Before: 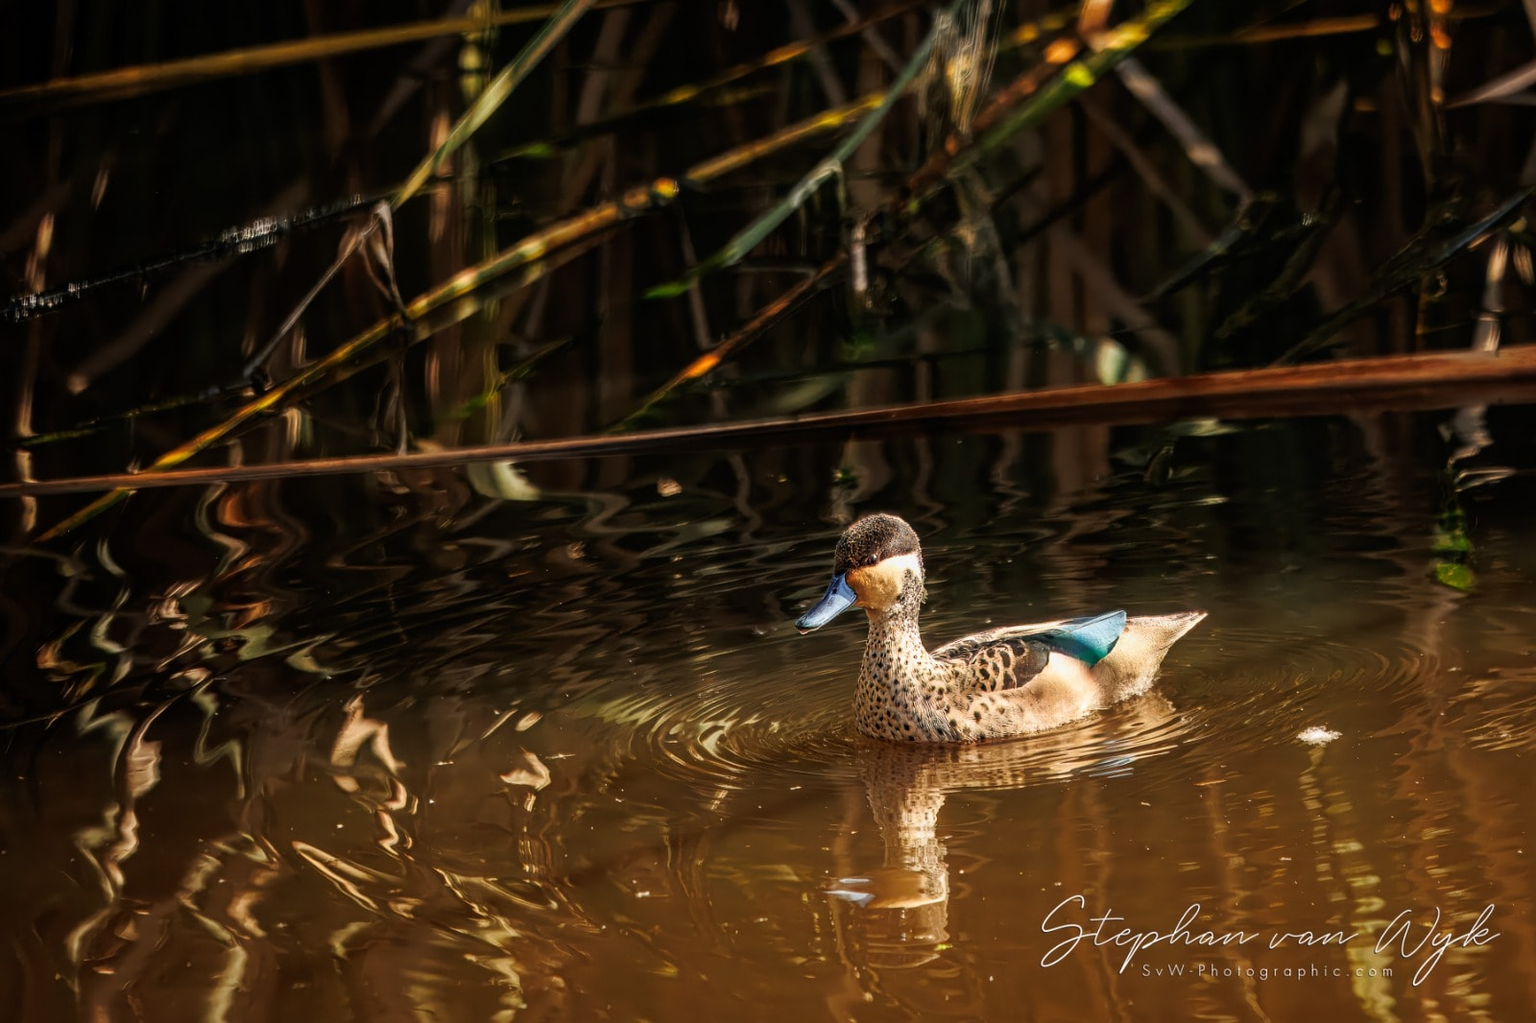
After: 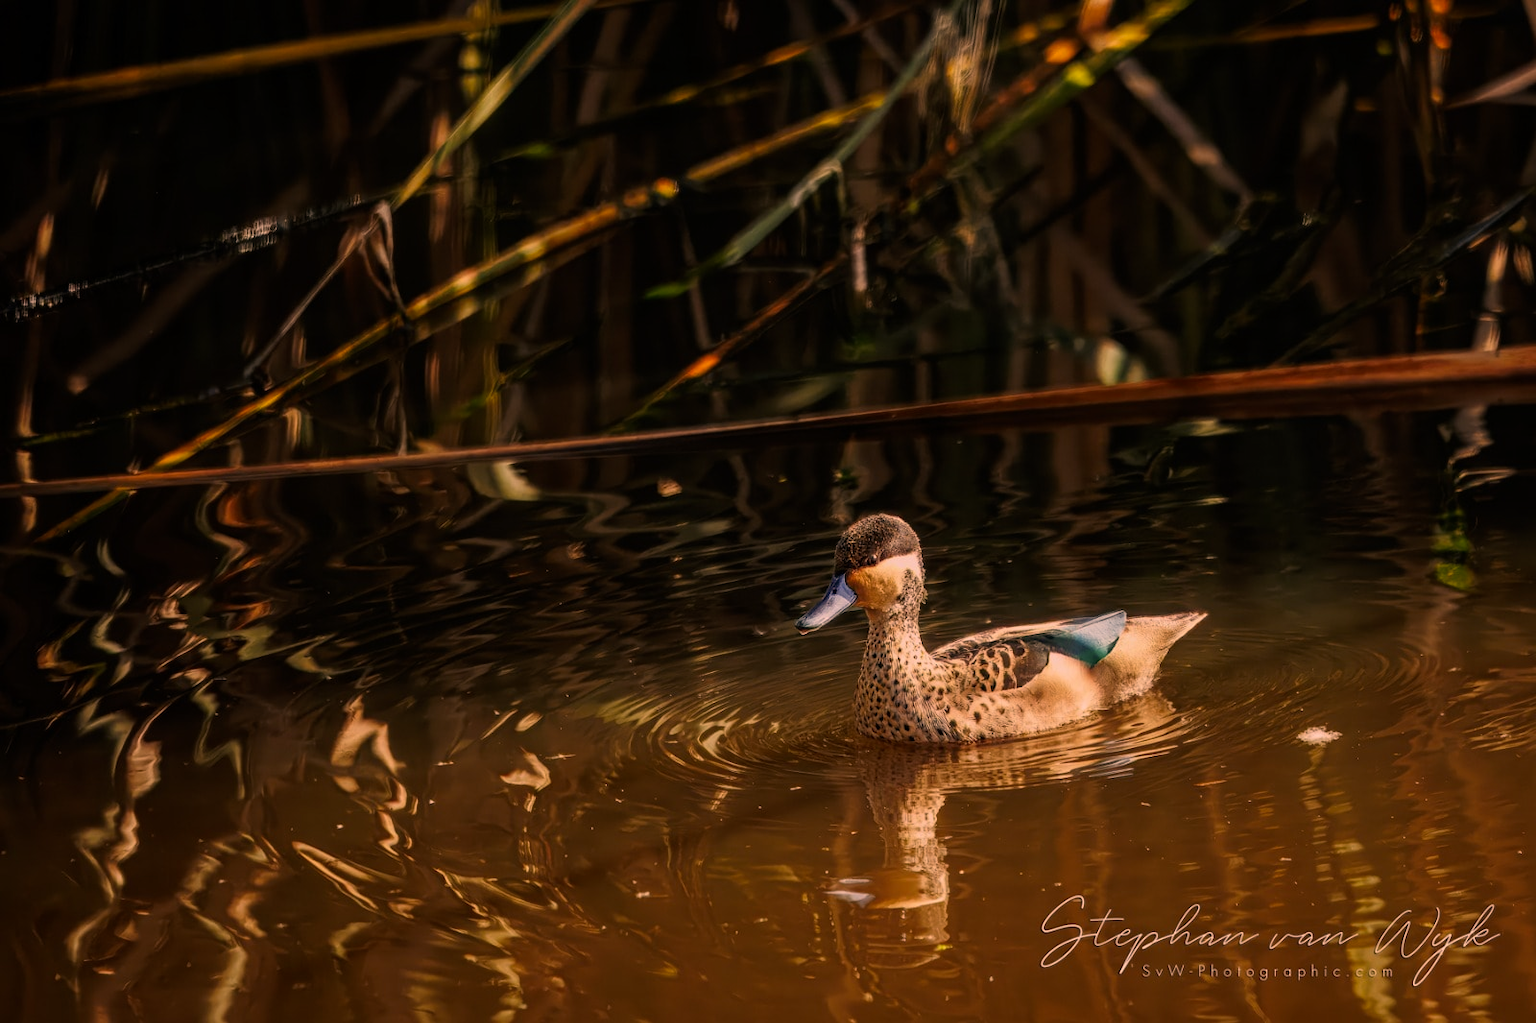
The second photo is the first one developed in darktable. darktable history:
color correction: highlights a* 21.16, highlights b* 19.61
exposure: exposure -0.492 EV, compensate highlight preservation false
